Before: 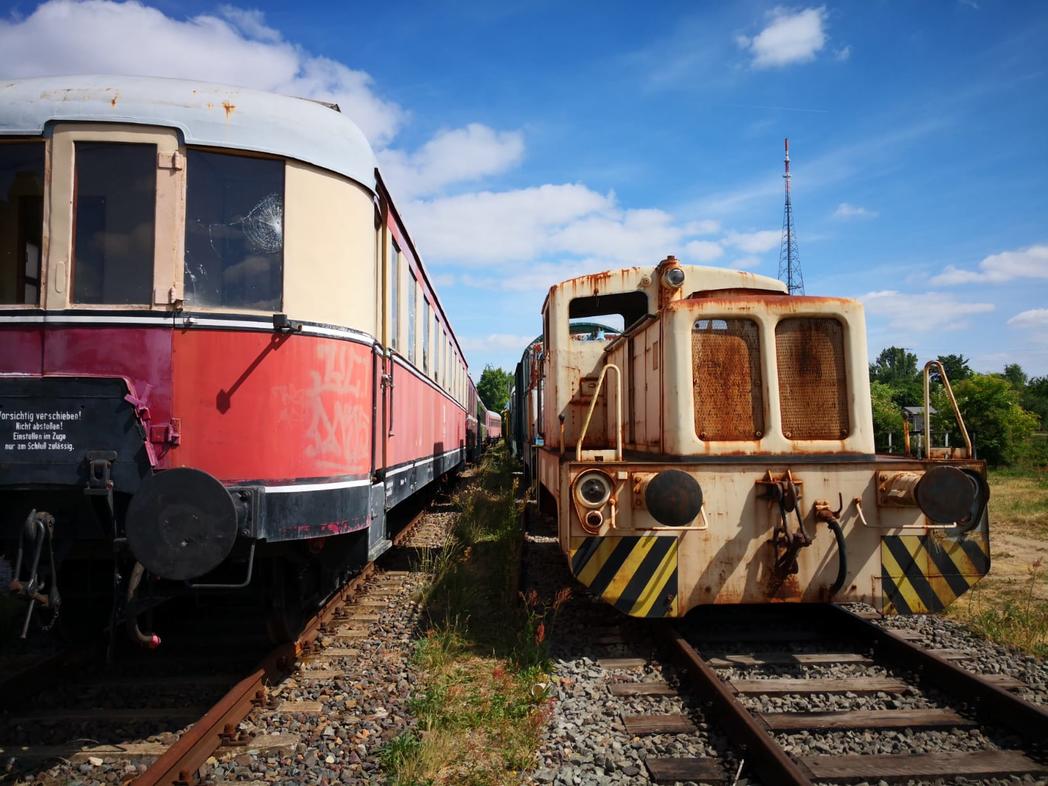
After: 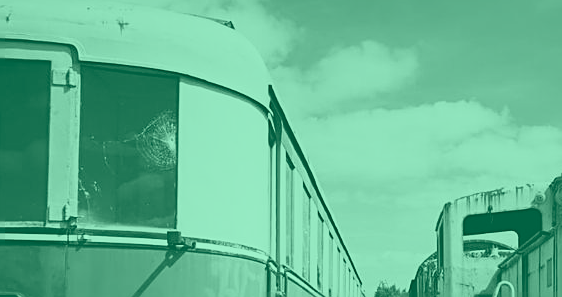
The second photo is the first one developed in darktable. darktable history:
rgb curve: curves: ch0 [(0, 0) (0.078, 0.051) (0.929, 0.956) (1, 1)], compensate middle gray true
shadows and highlights: shadows 25, highlights -25
colorize: hue 147.6°, saturation 65%, lightness 21.64%
tone equalizer: -8 EV -0.417 EV, -7 EV -0.389 EV, -6 EV -0.333 EV, -5 EV -0.222 EV, -3 EV 0.222 EV, -2 EV 0.333 EV, -1 EV 0.389 EV, +0 EV 0.417 EV, edges refinement/feathering 500, mask exposure compensation -1.57 EV, preserve details no
crop: left 10.121%, top 10.631%, right 36.218%, bottom 51.526%
sharpen: on, module defaults
